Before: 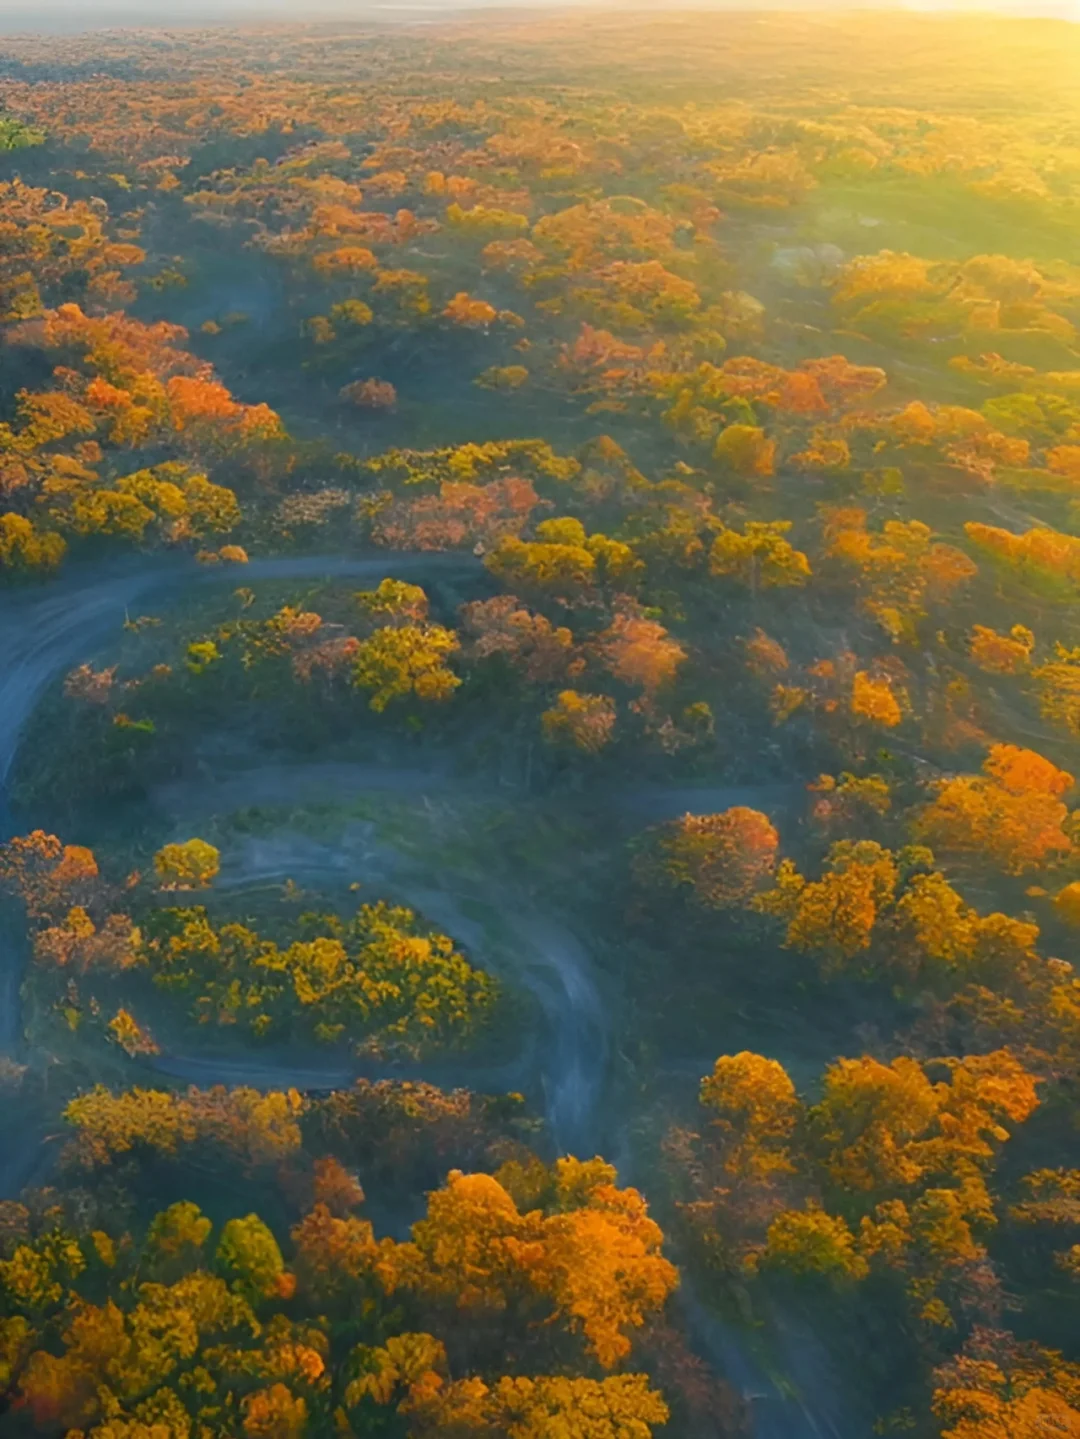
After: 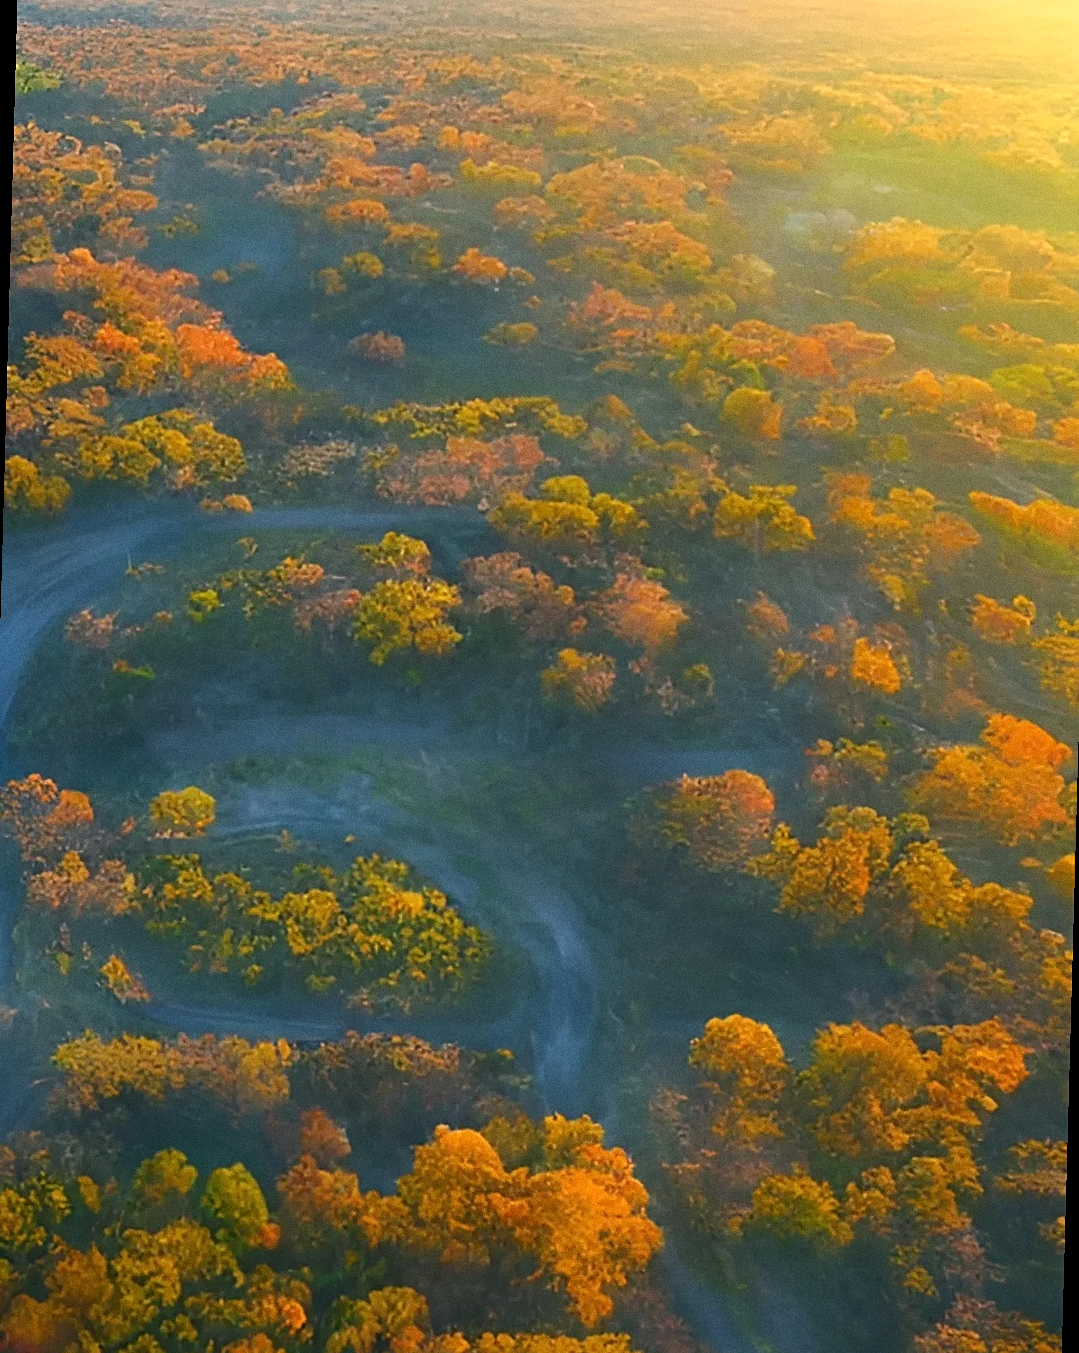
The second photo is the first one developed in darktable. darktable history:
grain: strength 26%
exposure: exposure 0.15 EV, compensate highlight preservation false
rotate and perspective: rotation 1.57°, crop left 0.018, crop right 0.982, crop top 0.039, crop bottom 0.961
sharpen: on, module defaults
